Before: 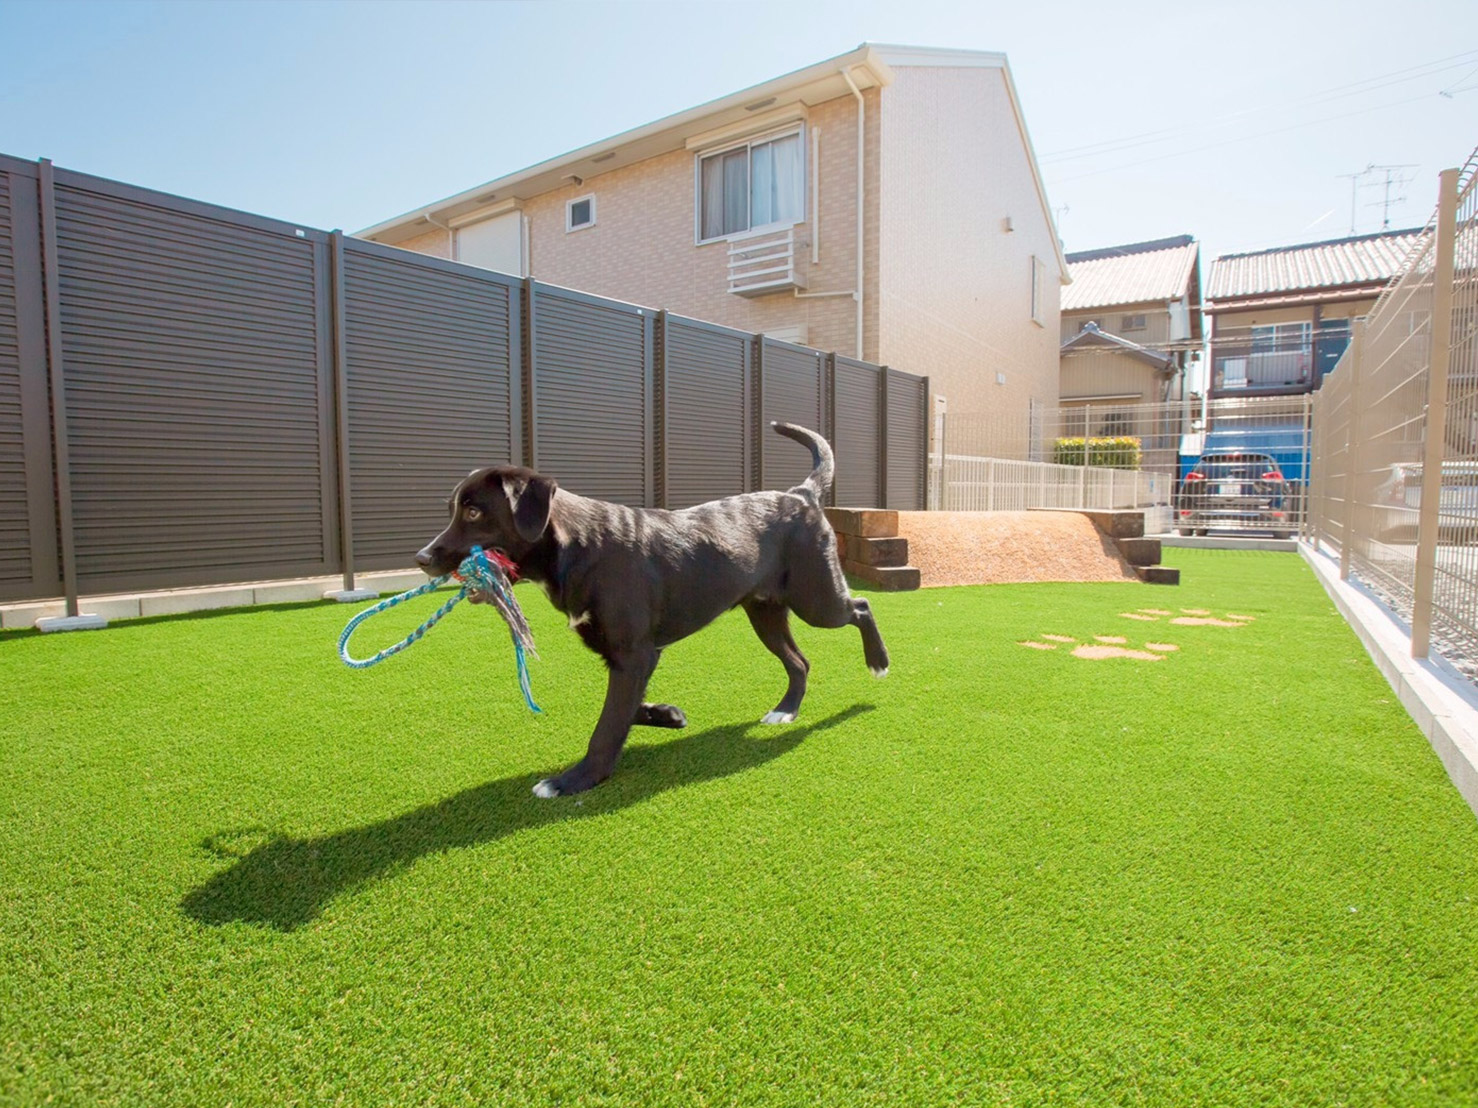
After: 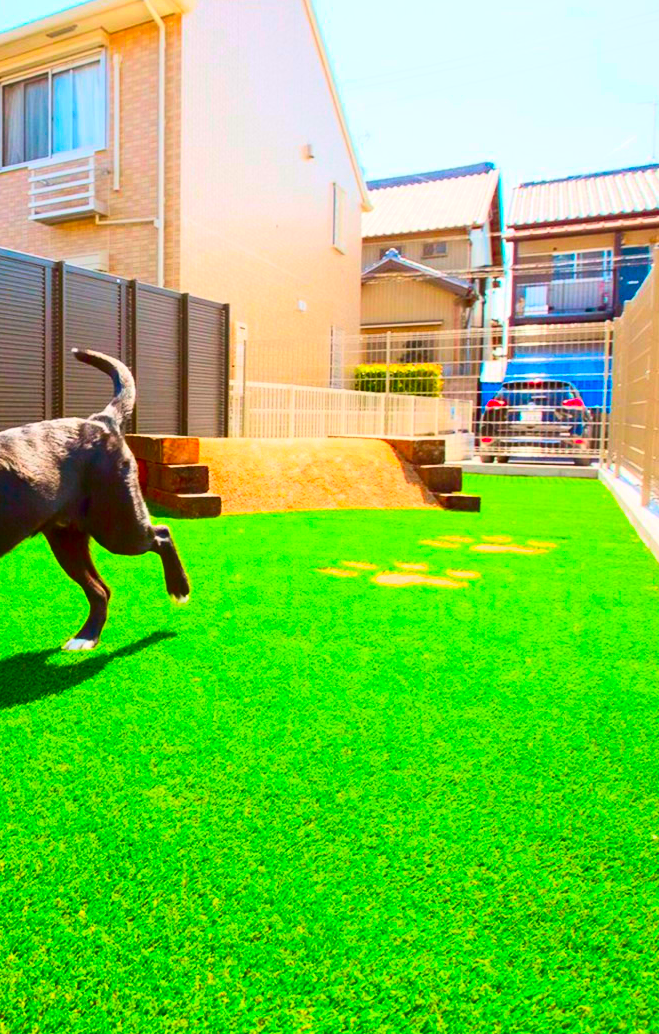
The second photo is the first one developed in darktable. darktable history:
color correction: highlights b* 0.061, saturation 2.98
crop: left 47.355%, top 6.673%, right 8.013%
tone curve: curves: ch0 [(0, 0) (0.003, 0.003) (0.011, 0.011) (0.025, 0.025) (0.044, 0.045) (0.069, 0.07) (0.1, 0.101) (0.136, 0.138) (0.177, 0.18) (0.224, 0.228) (0.277, 0.281) (0.335, 0.34) (0.399, 0.405) (0.468, 0.475) (0.543, 0.551) (0.623, 0.633) (0.709, 0.72) (0.801, 0.813) (0.898, 0.907) (1, 1)], color space Lab, independent channels, preserve colors none
contrast brightness saturation: contrast 0.298
